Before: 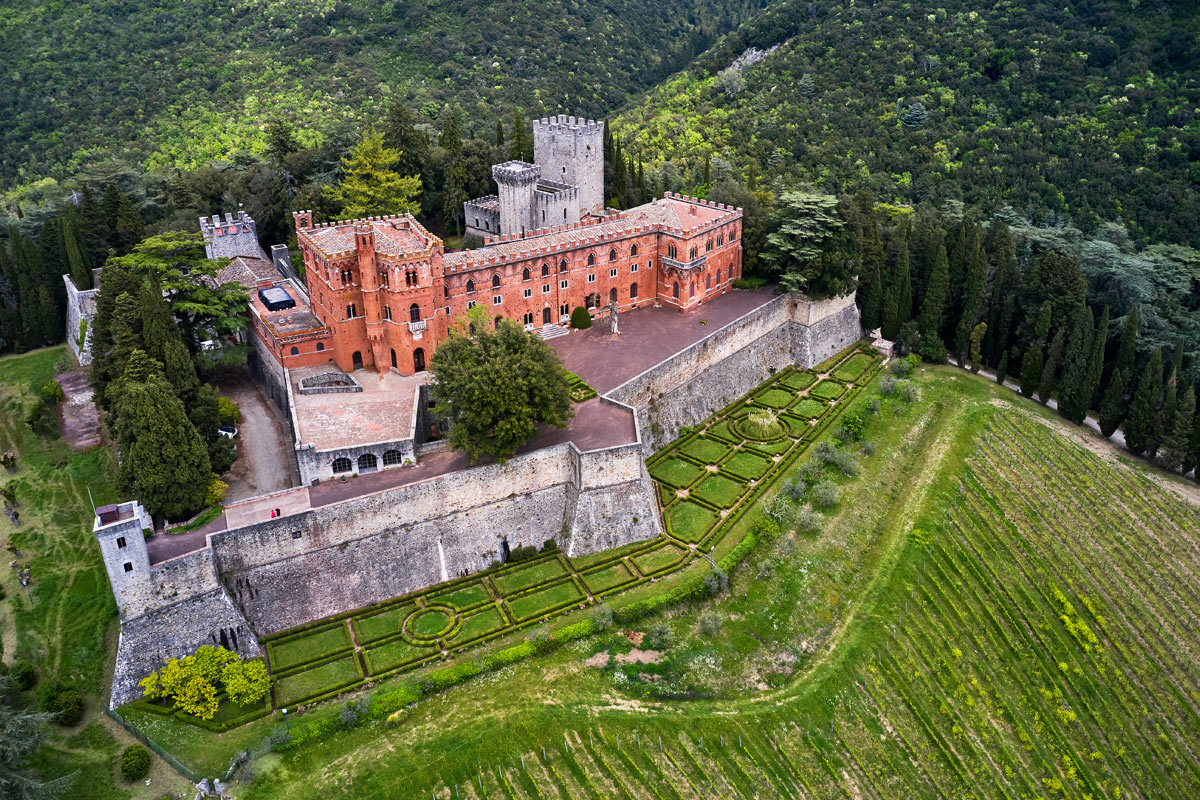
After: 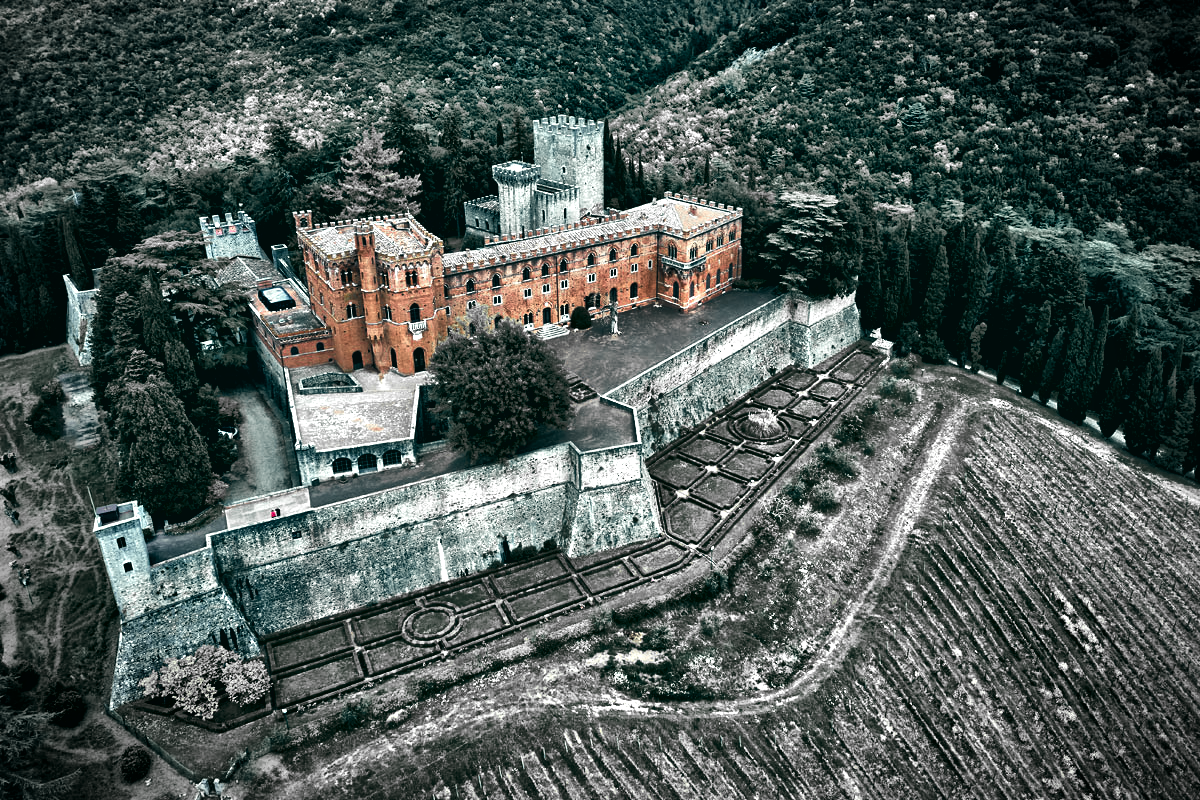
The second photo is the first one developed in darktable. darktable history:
tone curve: curves: ch0 [(0, 0) (0.004, 0.001) (0.133, 0.112) (0.325, 0.362) (0.832, 0.893) (1, 1)], color space Lab, linked channels, preserve colors none
vignetting: automatic ratio true
color correction: highlights a* -20.08, highlights b* 9.8, shadows a* -20.4, shadows b* -10.76
local contrast: mode bilateral grid, contrast 25, coarseness 47, detail 151%, midtone range 0.2
tone mapping: contrast compression 1.5, spatial extent 10 | blend: blend mode average, opacity 100%; mask: uniform (no mask)
color contrast: blue-yellow contrast 0.62
levels: levels [0.044, 0.475, 0.791]
color zones: curves: ch1 [(0, 0.679) (0.143, 0.647) (0.286, 0.261) (0.378, -0.011) (0.571, 0.396) (0.714, 0.399) (0.857, 0.406) (1, 0.679)]
